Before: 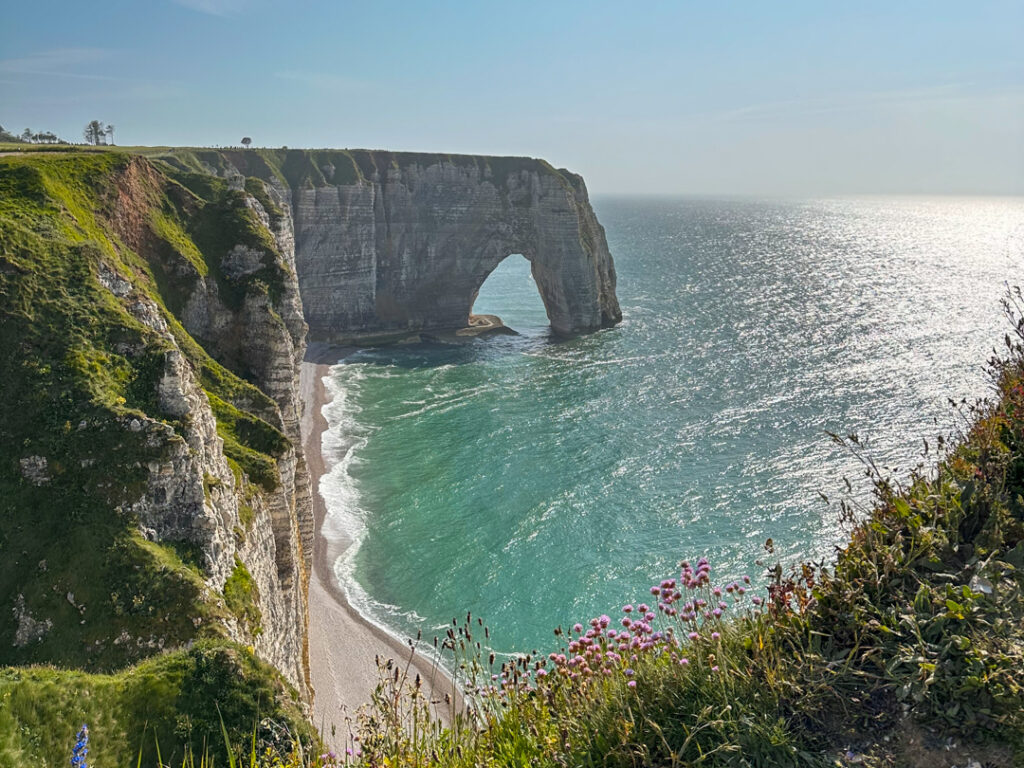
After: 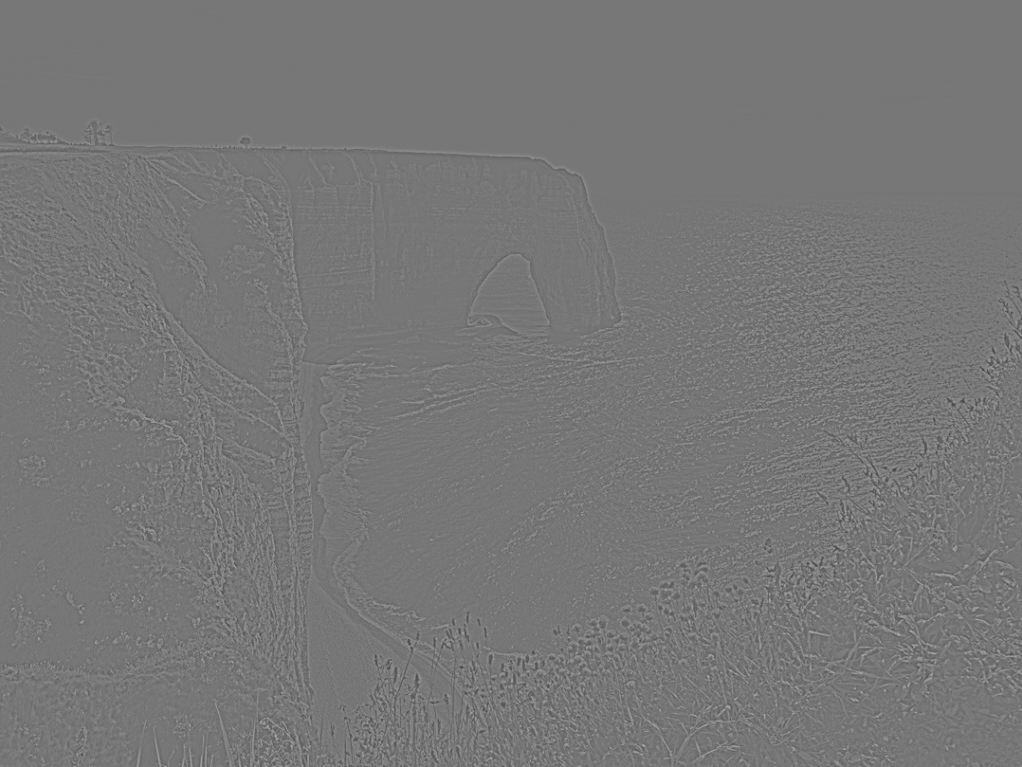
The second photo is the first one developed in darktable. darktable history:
local contrast: mode bilateral grid, contrast 20, coarseness 50, detail 120%, midtone range 0.2
crop and rotate: left 0.126%
highpass: sharpness 5.84%, contrast boost 8.44%
